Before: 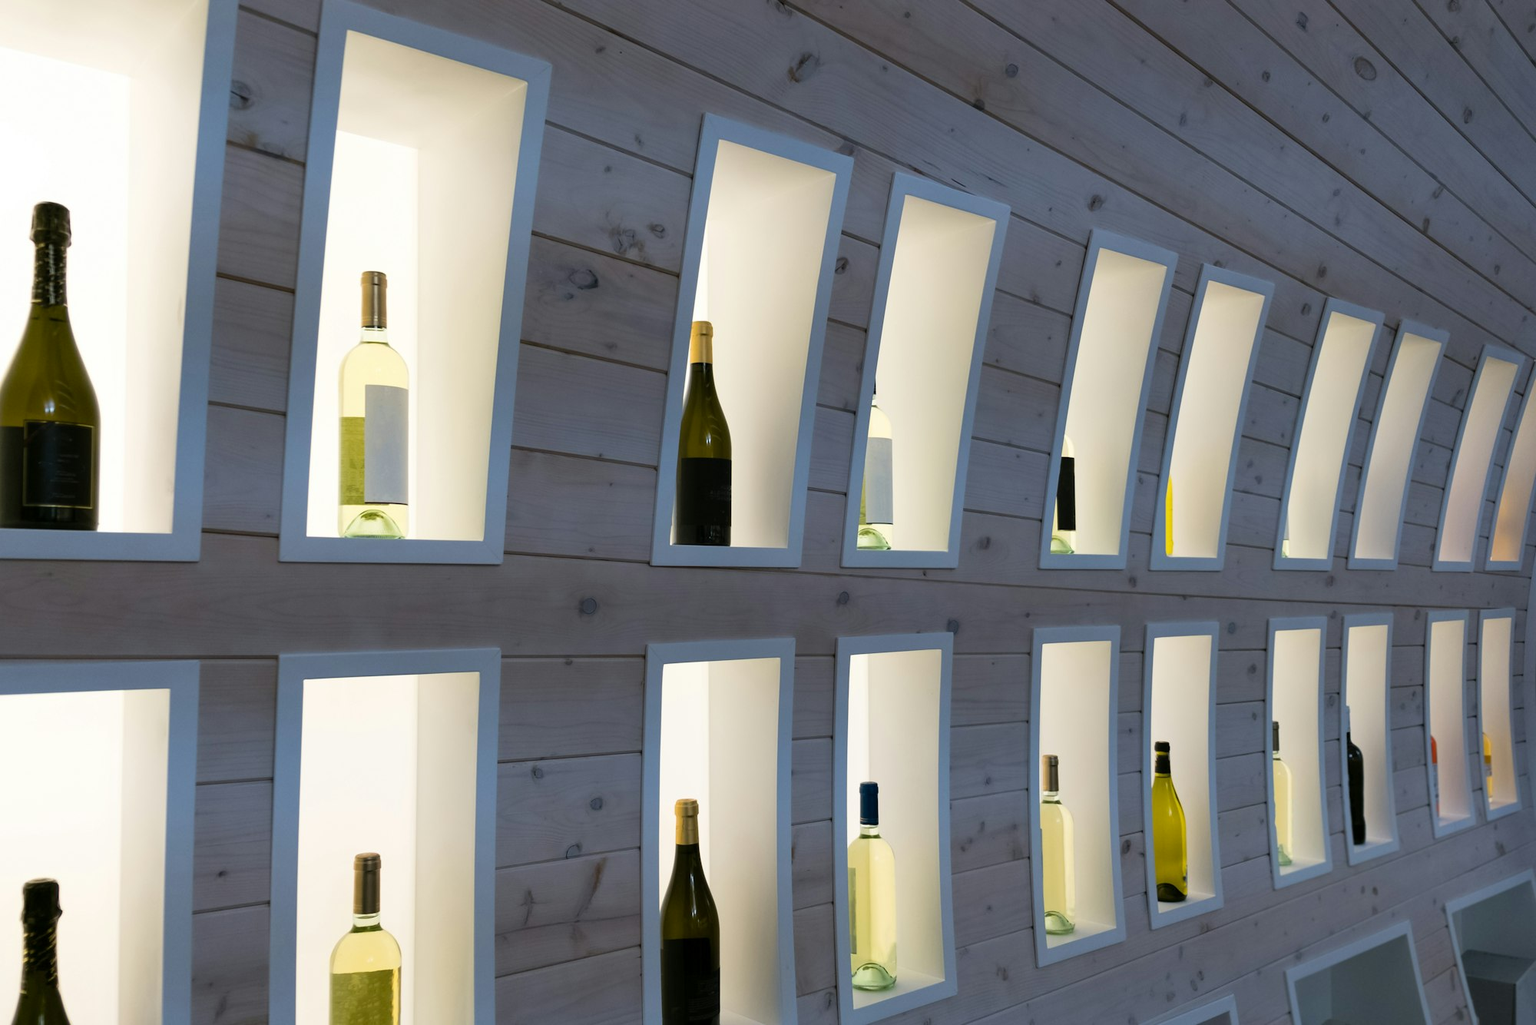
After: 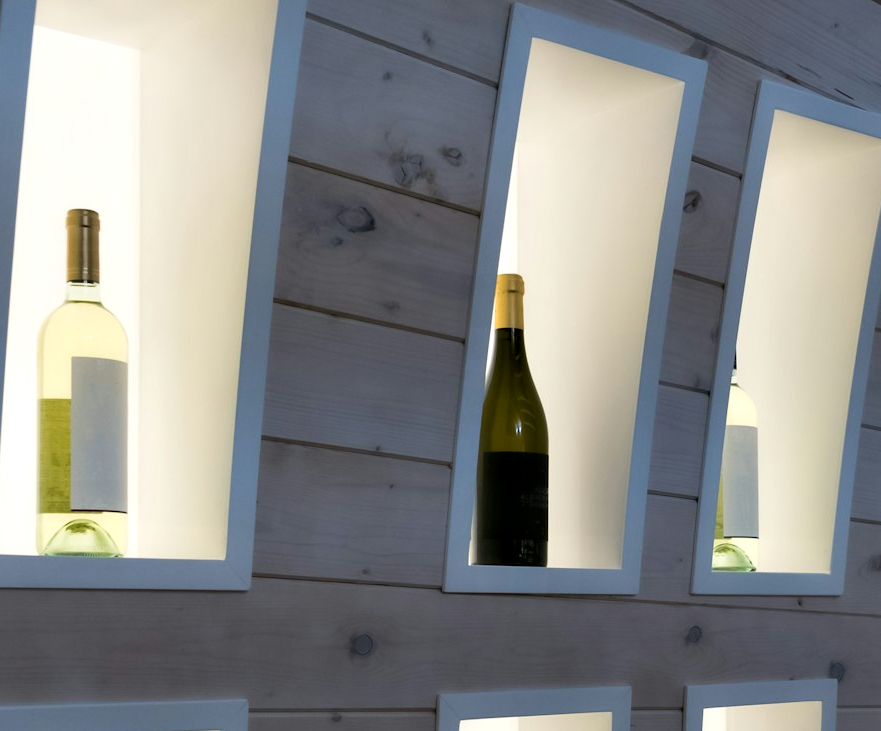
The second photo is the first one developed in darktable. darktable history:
crop: left 20.248%, top 10.86%, right 35.675%, bottom 34.321%
contrast equalizer: y [[0.579, 0.58, 0.505, 0.5, 0.5, 0.5], [0.5 ×6], [0.5 ×6], [0 ×6], [0 ×6]]
